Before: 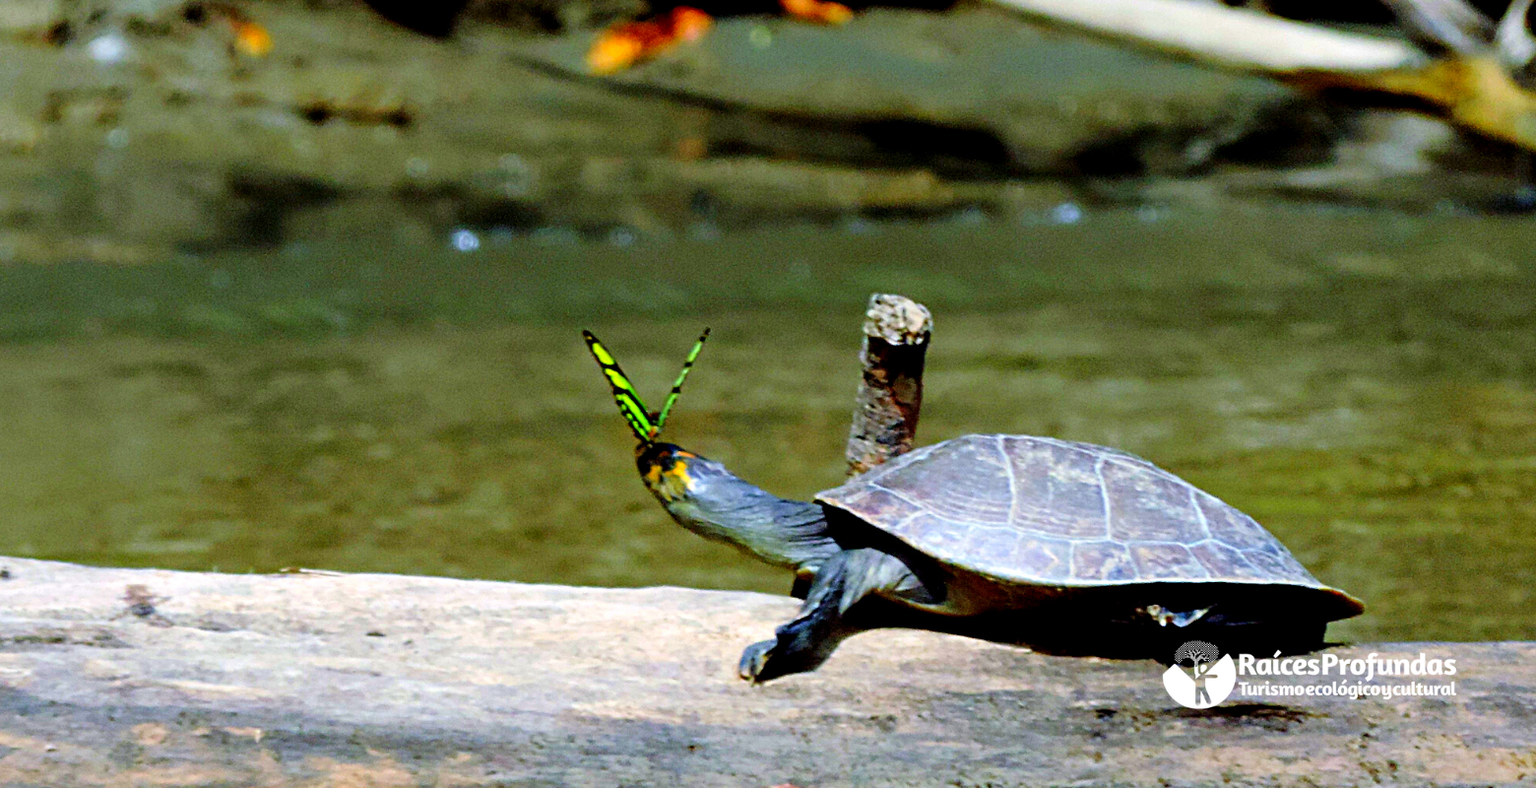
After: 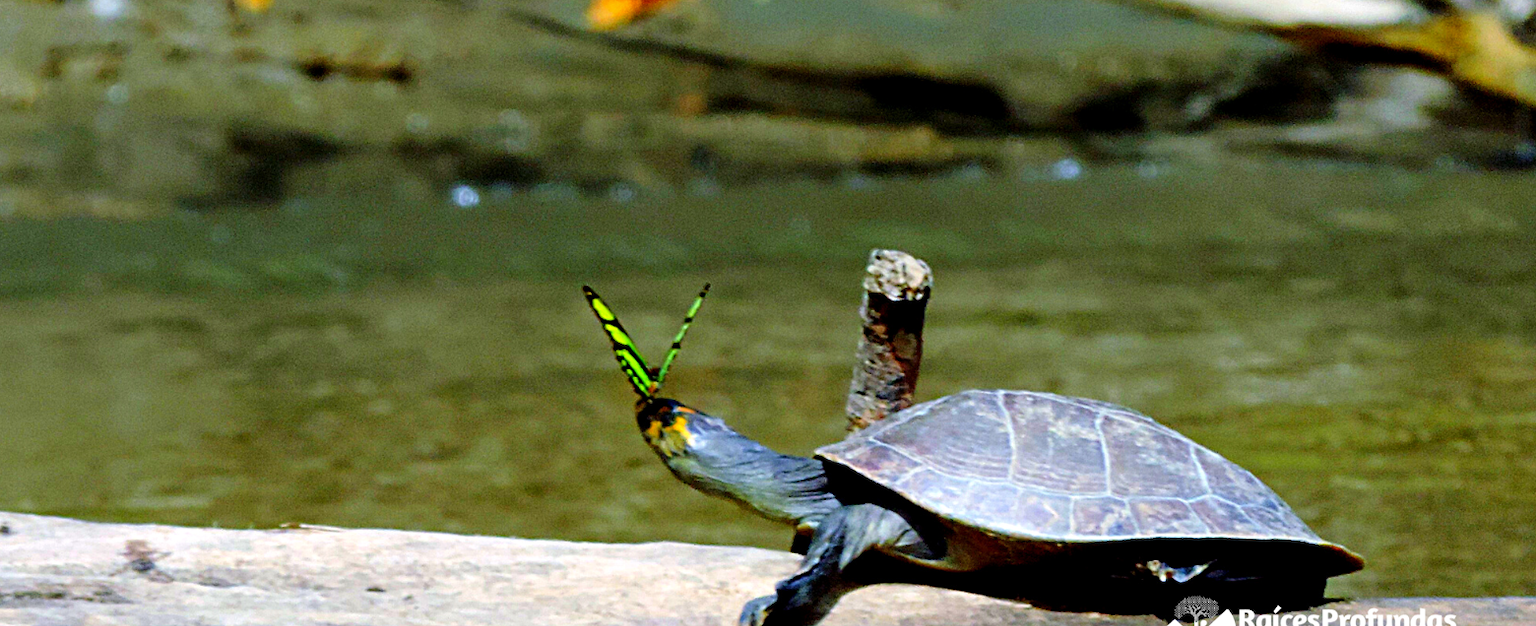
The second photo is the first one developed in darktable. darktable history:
tone equalizer: edges refinement/feathering 500, mask exposure compensation -1.57 EV, preserve details no
crop and rotate: top 5.669%, bottom 14.753%
